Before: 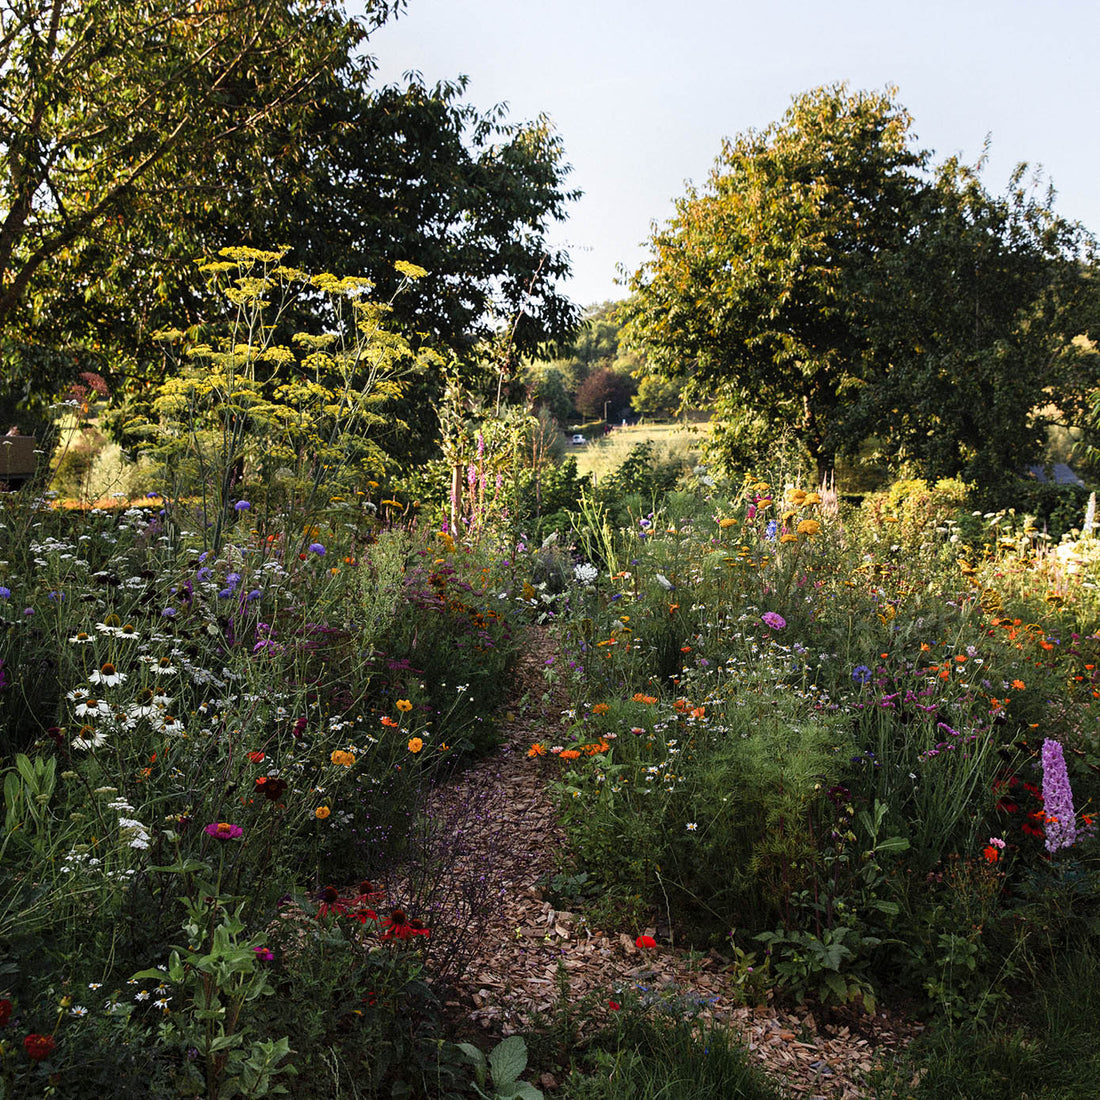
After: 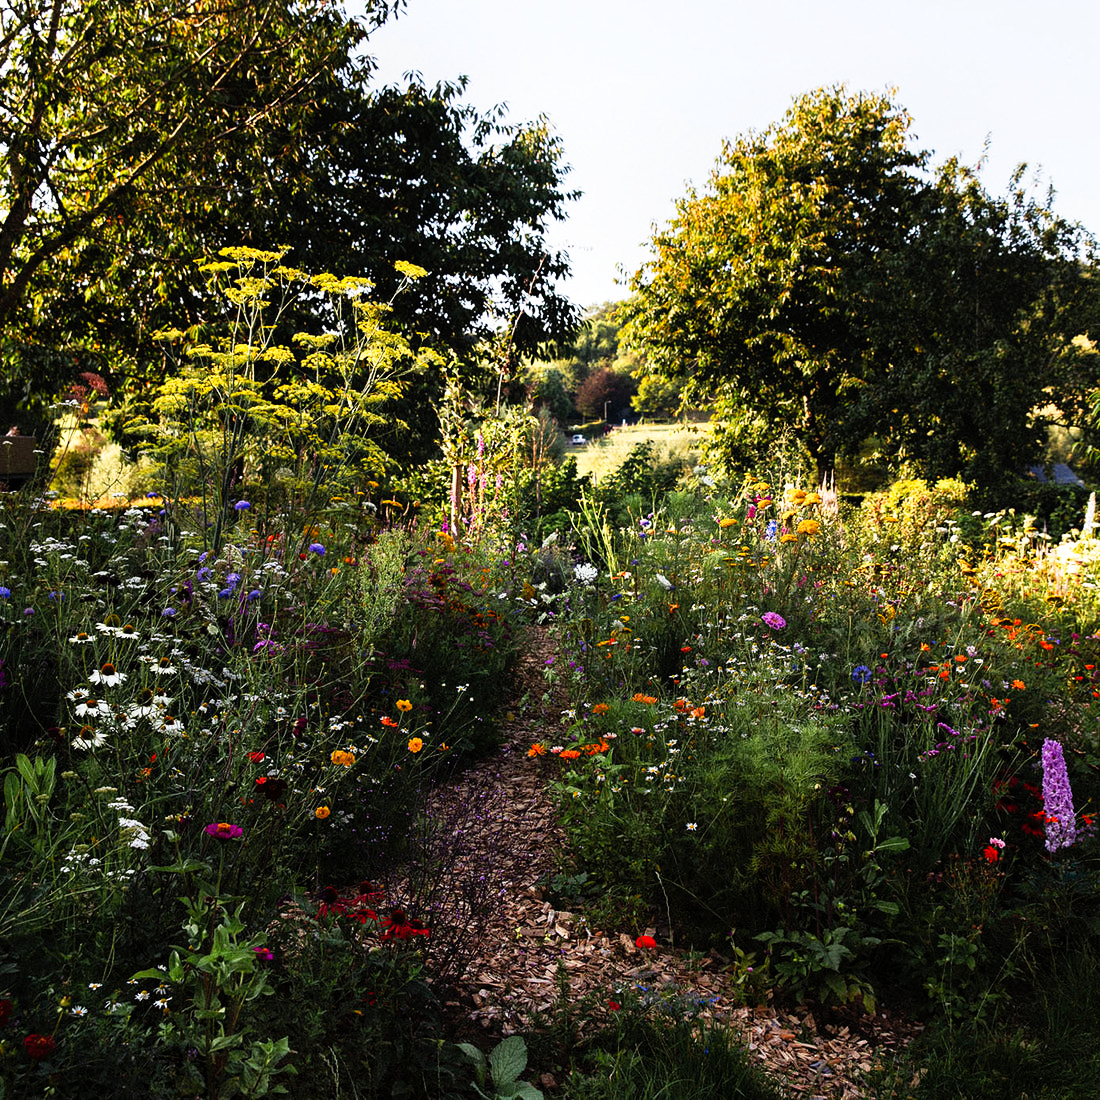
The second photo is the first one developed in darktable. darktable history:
tone curve: curves: ch0 [(0, 0) (0.139, 0.067) (0.319, 0.269) (0.498, 0.505) (0.725, 0.824) (0.864, 0.945) (0.985, 1)]; ch1 [(0, 0) (0.291, 0.197) (0.456, 0.426) (0.495, 0.488) (0.557, 0.578) (0.599, 0.644) (0.702, 0.786) (1, 1)]; ch2 [(0, 0) (0.125, 0.089) (0.353, 0.329) (0.447, 0.43) (0.557, 0.566) (0.63, 0.667) (1, 1)], preserve colors none
